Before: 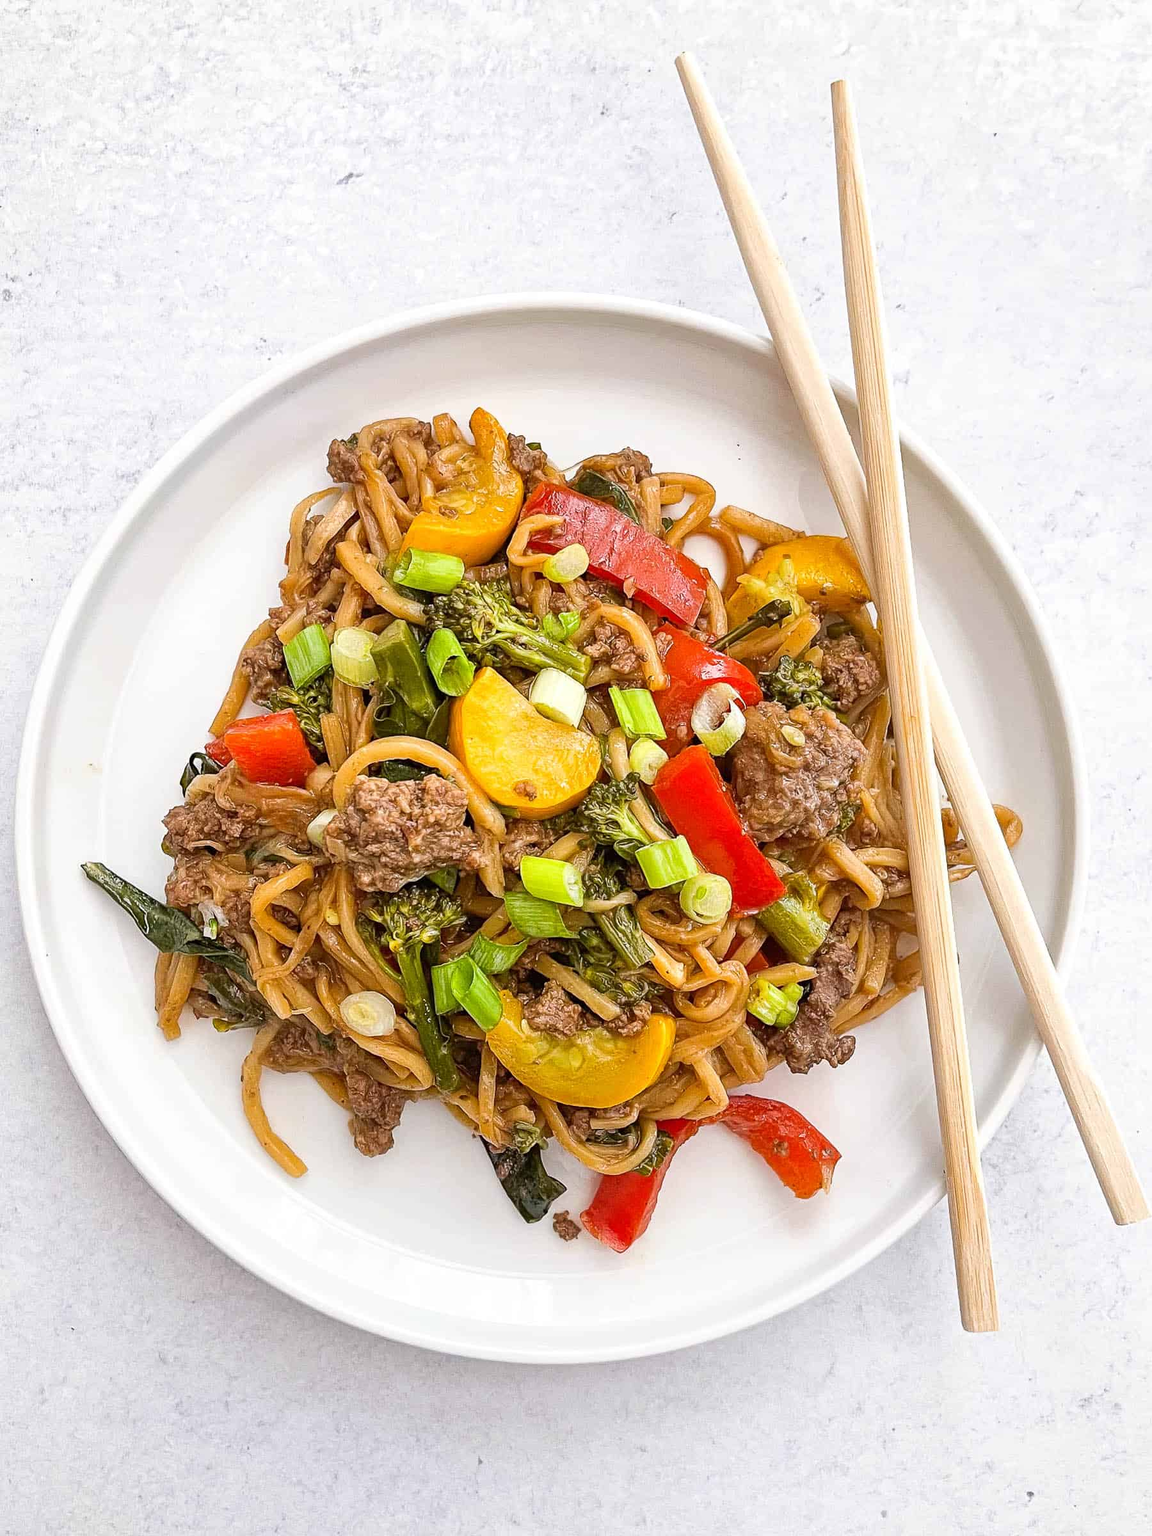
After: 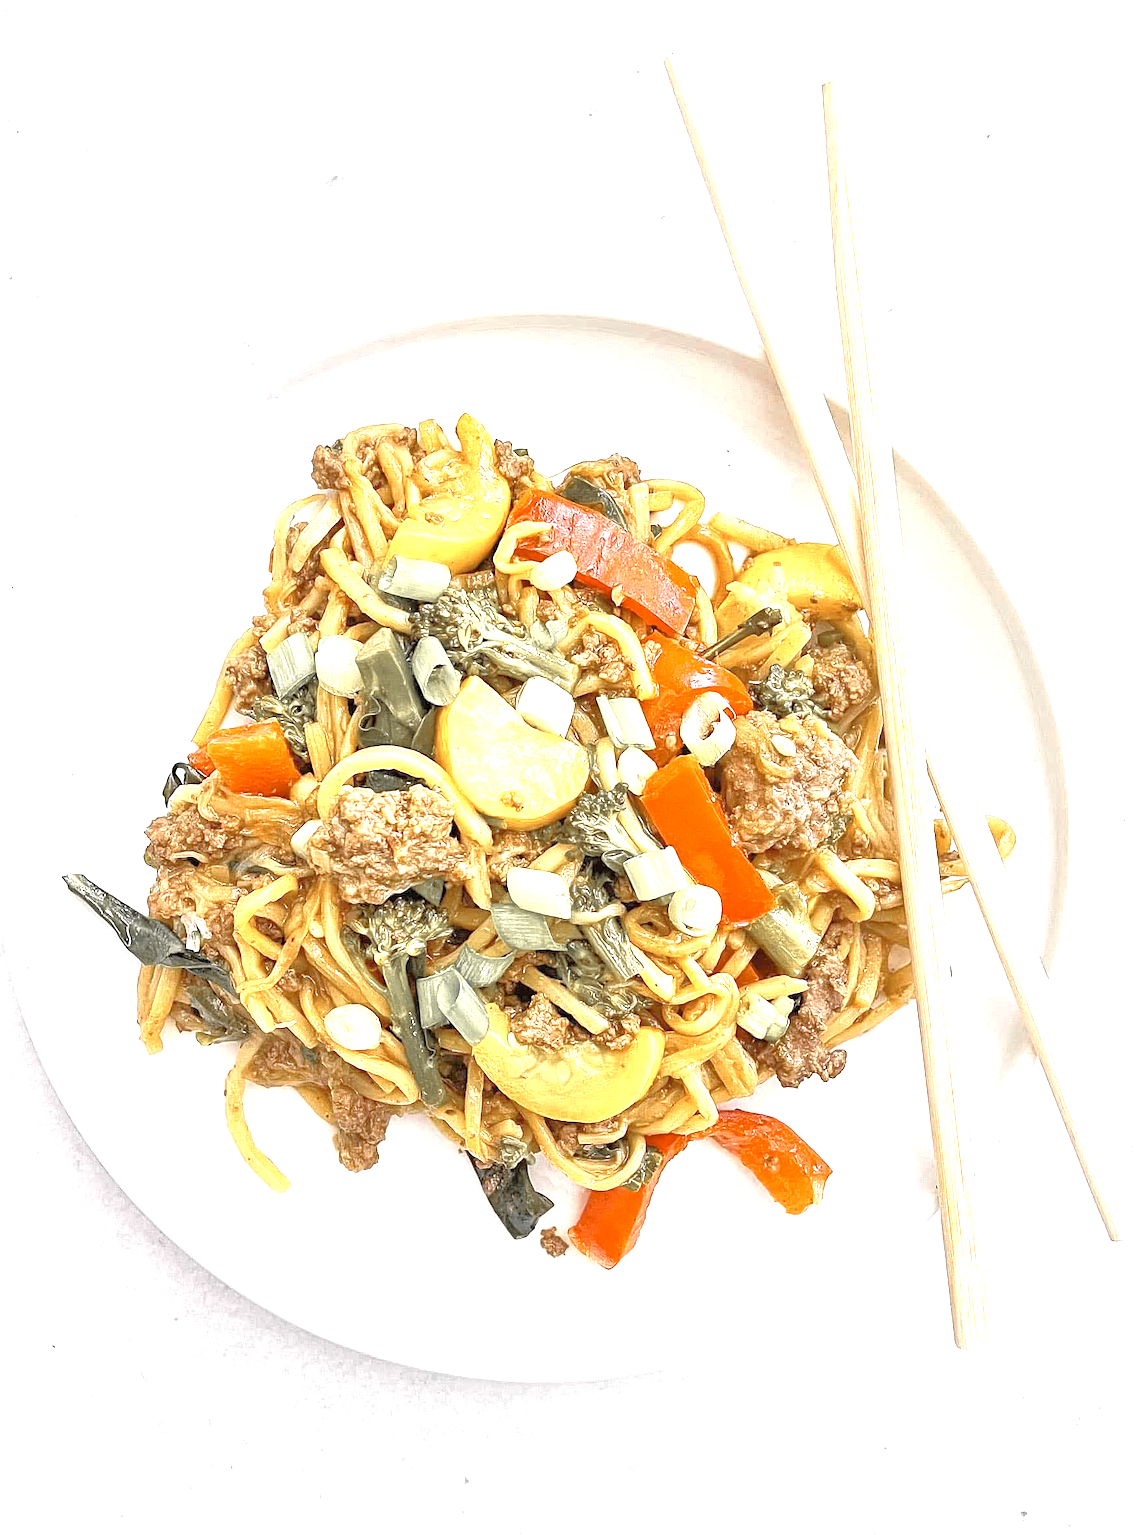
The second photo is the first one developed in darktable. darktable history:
exposure: exposure 1 EV, compensate highlight preservation false
crop and rotate: left 1.774%, right 0.633%, bottom 1.28%
color contrast: green-magenta contrast 0.8, blue-yellow contrast 1.1, unbound 0
color zones: curves: ch0 [(0, 0.447) (0.184, 0.543) (0.323, 0.476) (0.429, 0.445) (0.571, 0.443) (0.714, 0.451) (0.857, 0.452) (1, 0.447)]; ch1 [(0, 0.464) (0.176, 0.46) (0.287, 0.177) (0.429, 0.002) (0.571, 0) (0.714, 0) (0.857, 0) (1, 0.464)], mix 20%
tone equalizer: -7 EV 0.15 EV, -6 EV 0.6 EV, -5 EV 1.15 EV, -4 EV 1.33 EV, -3 EV 1.15 EV, -2 EV 0.6 EV, -1 EV 0.15 EV, mask exposure compensation -0.5 EV
